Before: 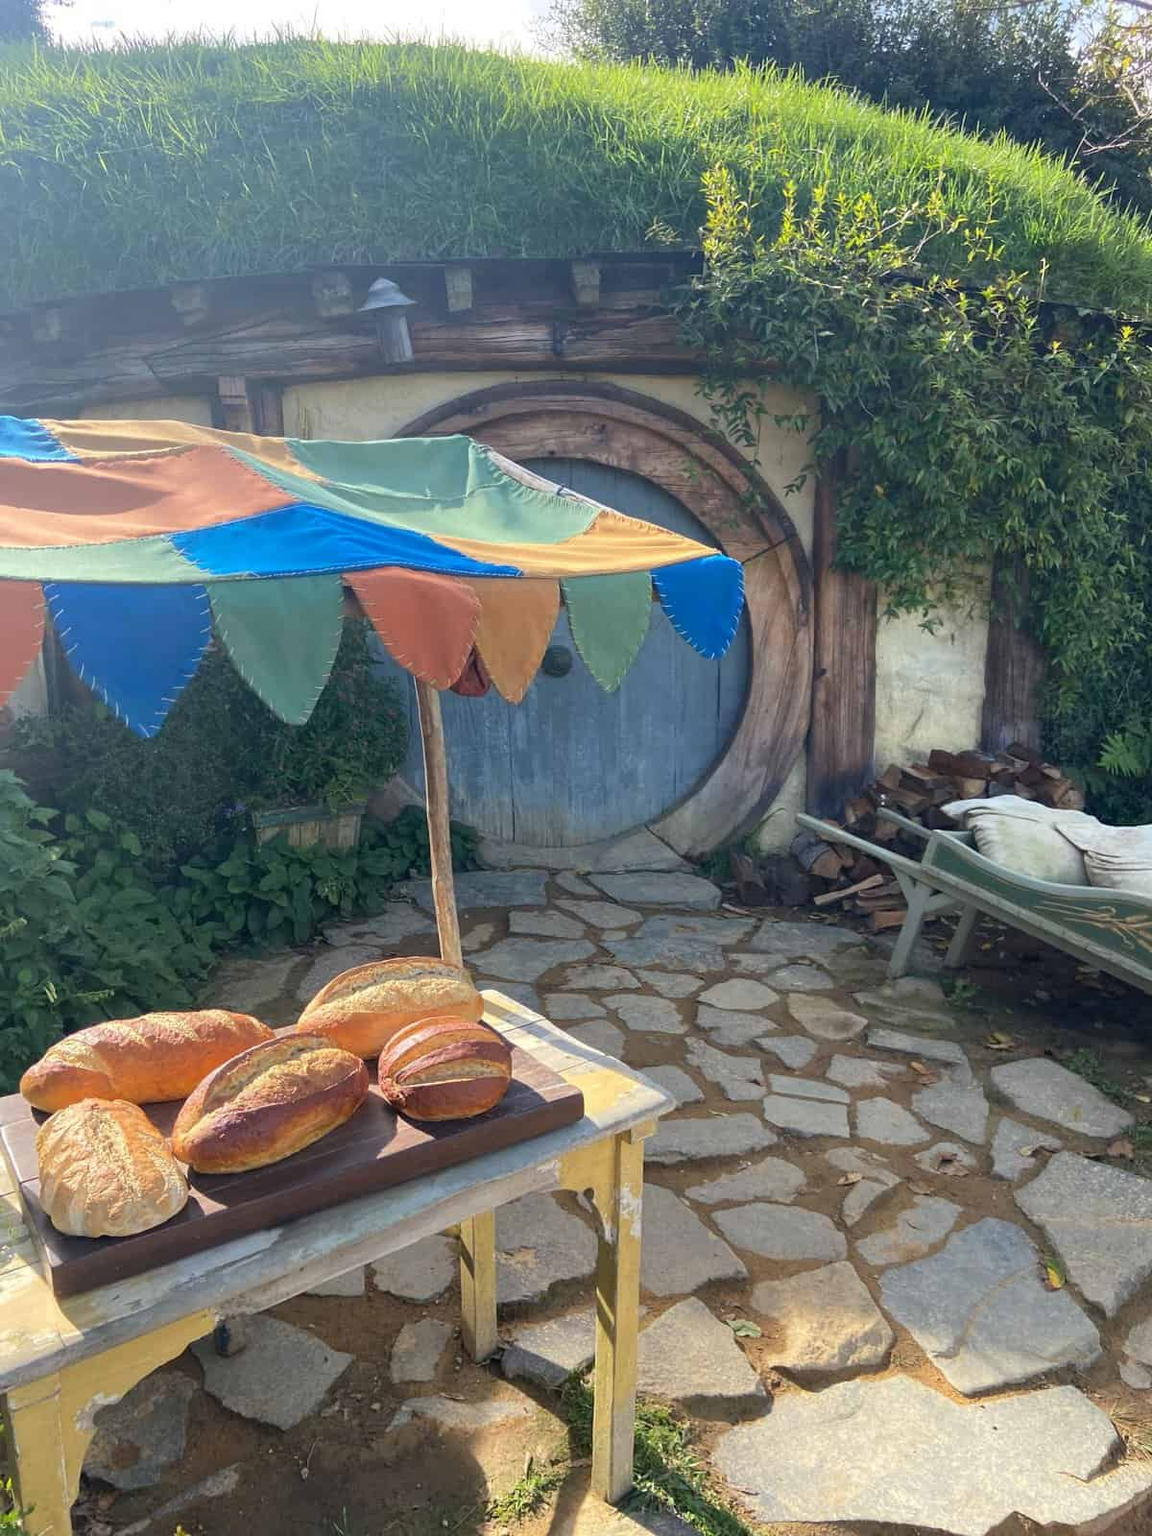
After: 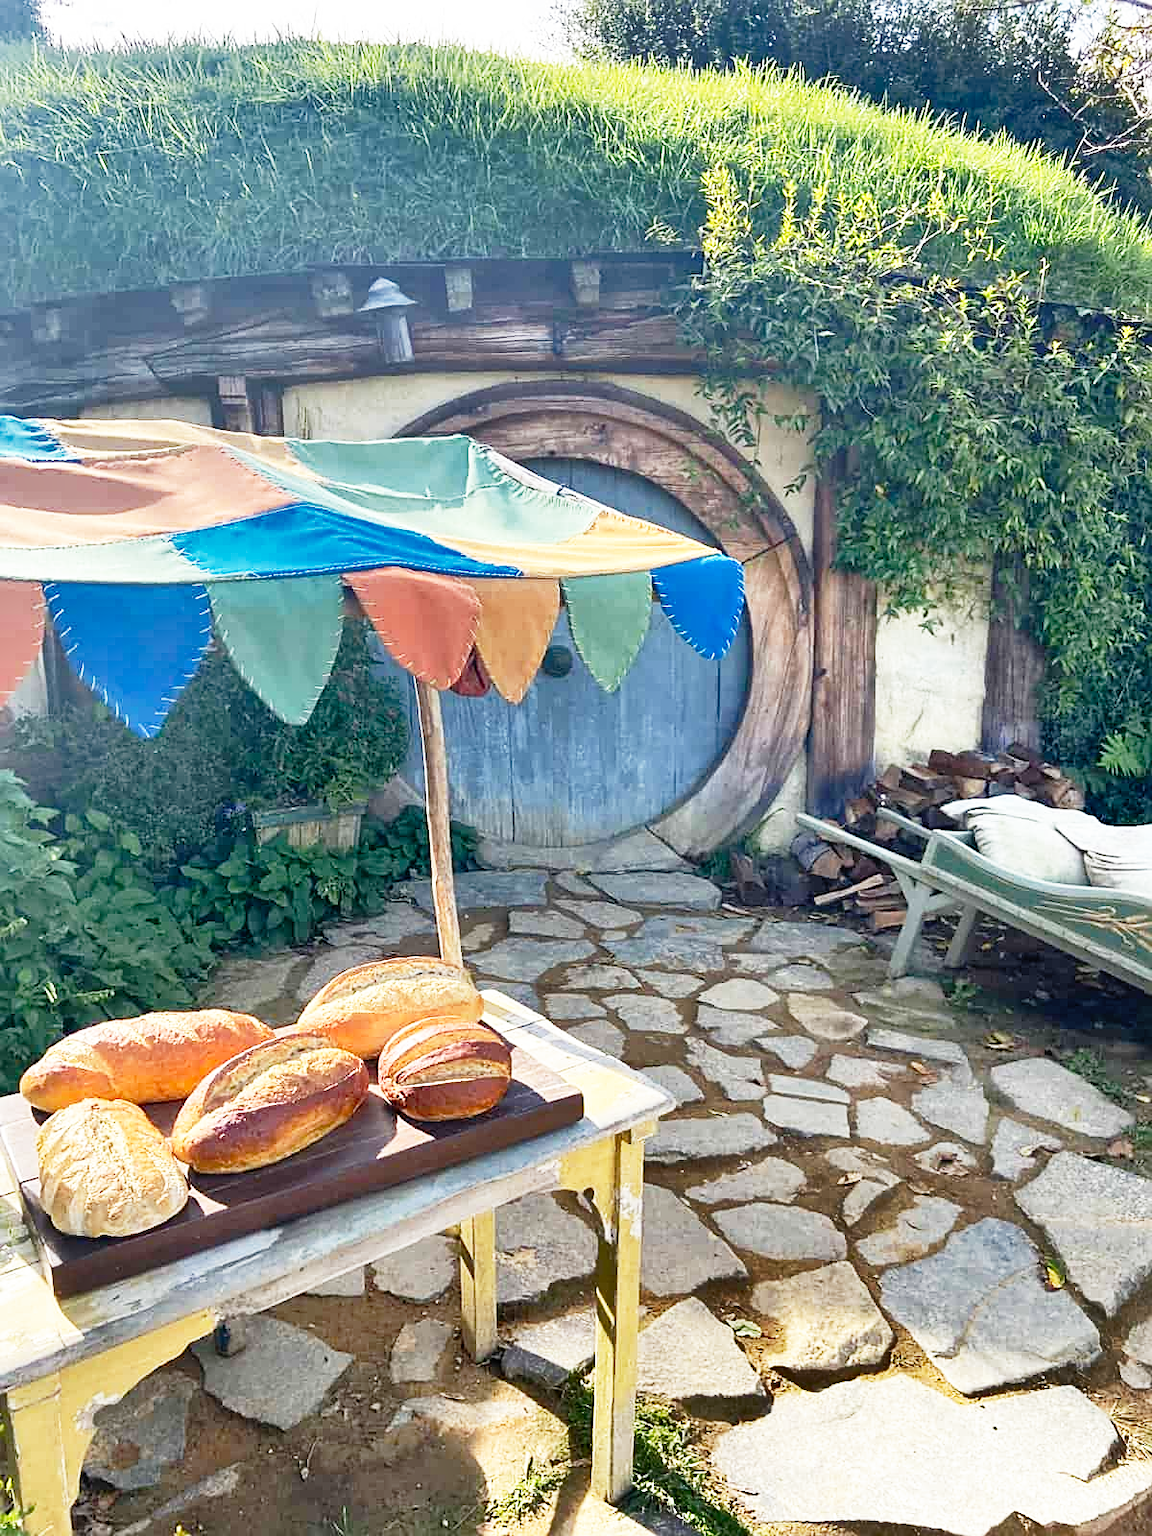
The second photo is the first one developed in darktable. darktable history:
shadows and highlights: radius 106.98, shadows 40.47, highlights -71.6, low approximation 0.01, soften with gaussian
sharpen: on, module defaults
base curve: curves: ch0 [(0, 0) (0.012, 0.01) (0.073, 0.168) (0.31, 0.711) (0.645, 0.957) (1, 1)], preserve colors none
